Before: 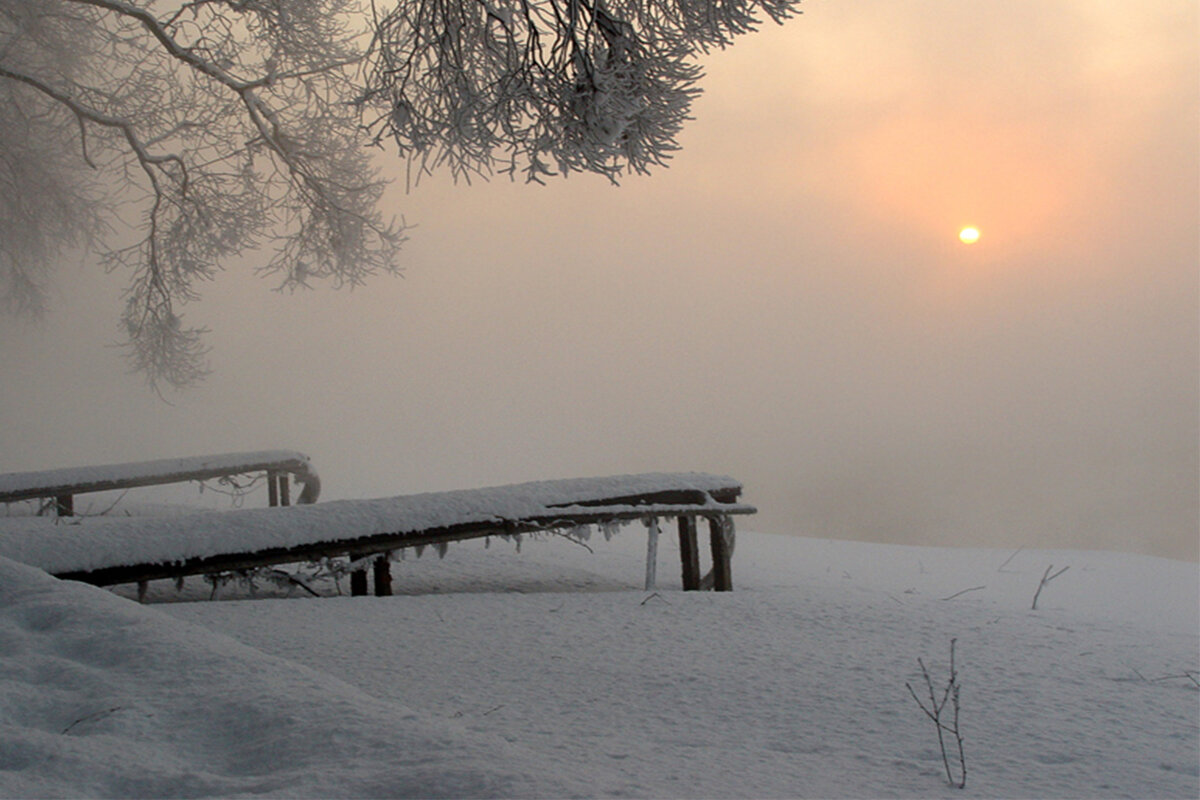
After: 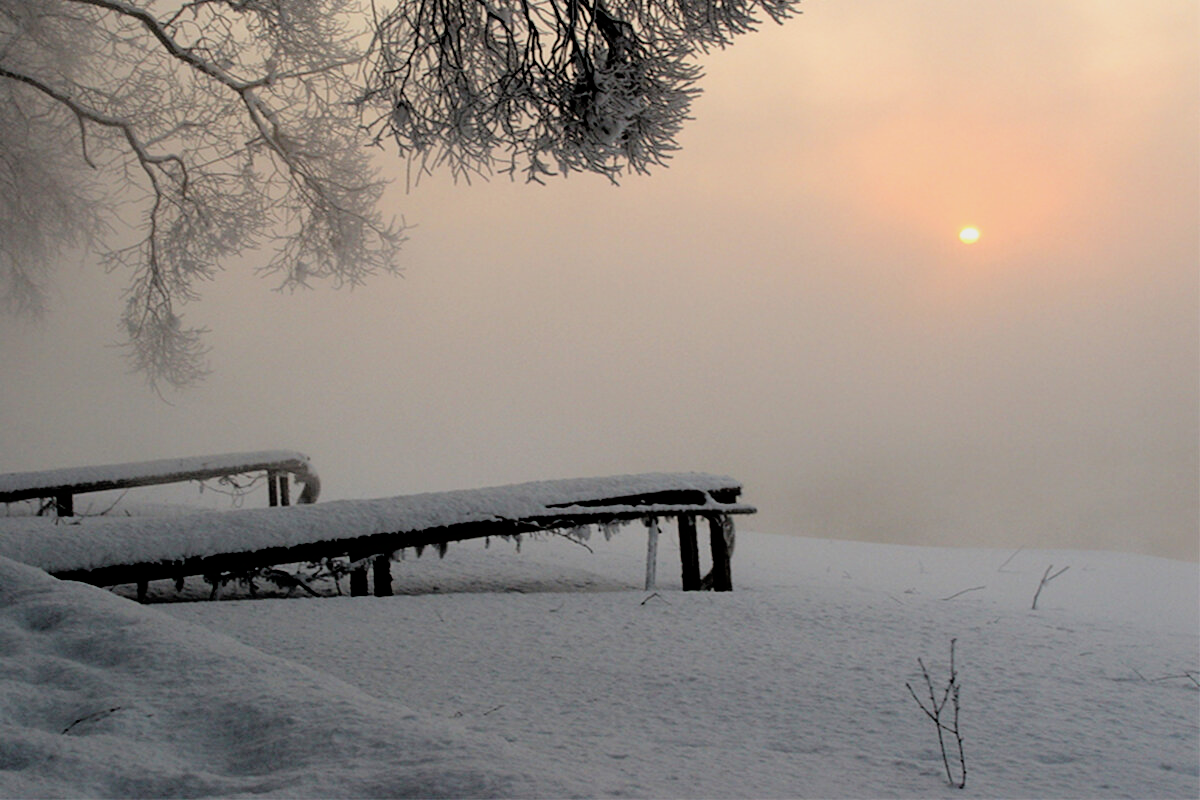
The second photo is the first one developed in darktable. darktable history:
filmic rgb: black relative exposure -3.32 EV, white relative exposure 3.46 EV, hardness 2.36, contrast 1.104
exposure: black level correction 0.007, exposure 0.158 EV, compensate highlight preservation false
